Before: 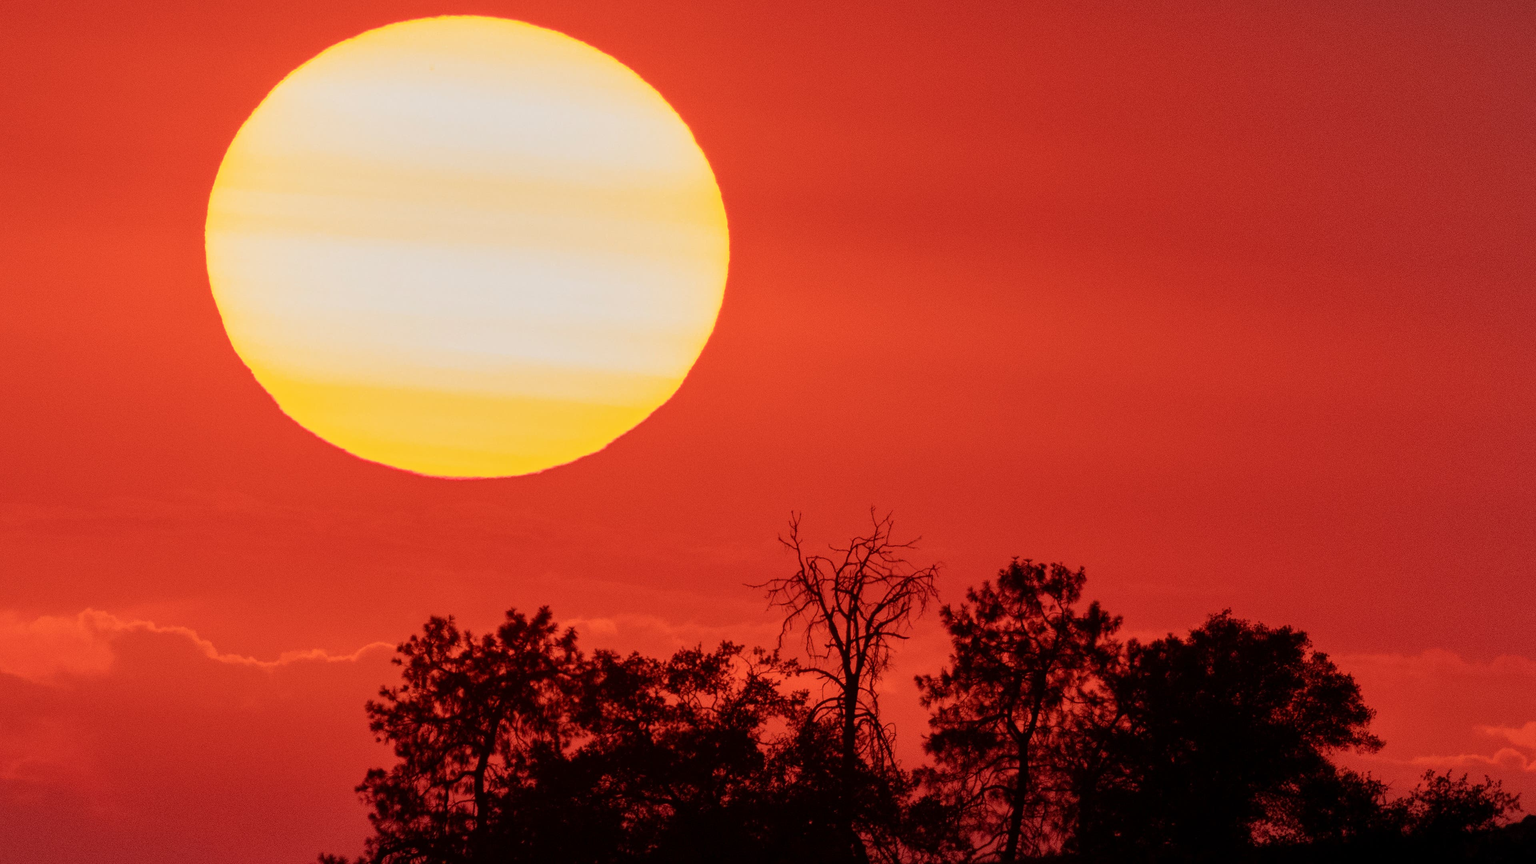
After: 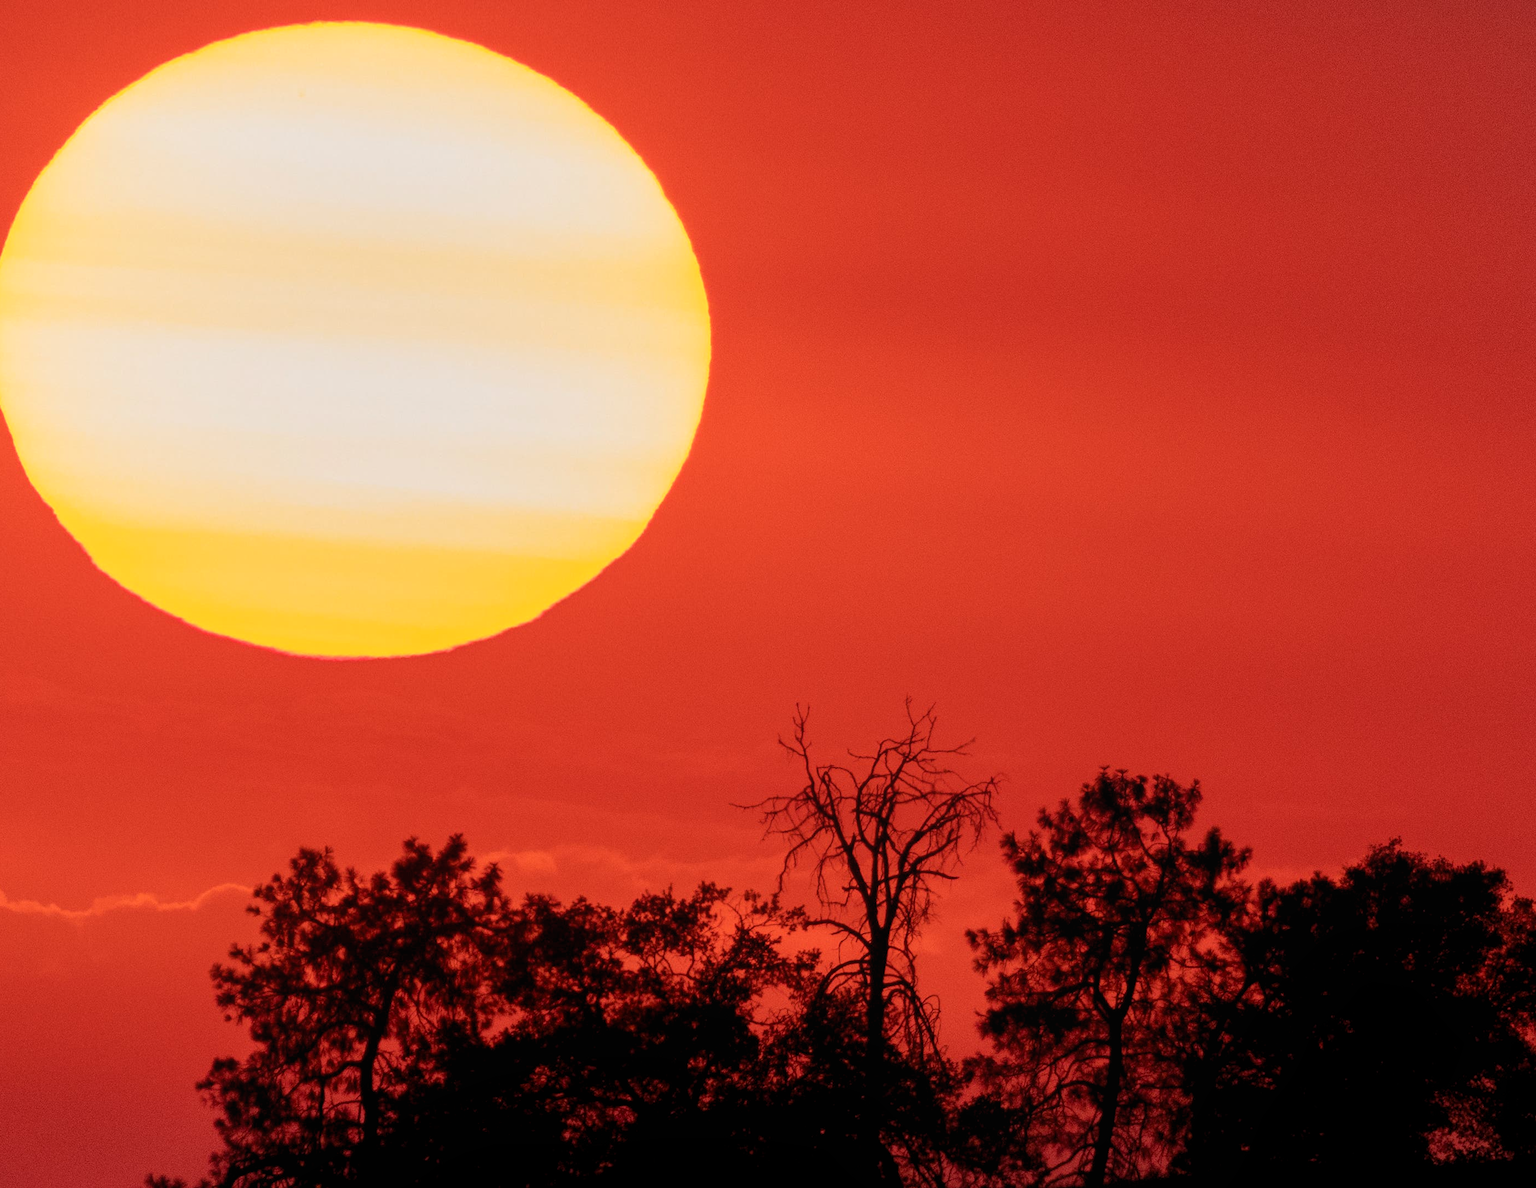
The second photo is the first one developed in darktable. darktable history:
local contrast: mode bilateral grid, contrast 99, coarseness 100, detail 91%, midtone range 0.2
crop: left 13.867%, top 0%, right 13.445%
levels: levels [0.016, 0.492, 0.969]
